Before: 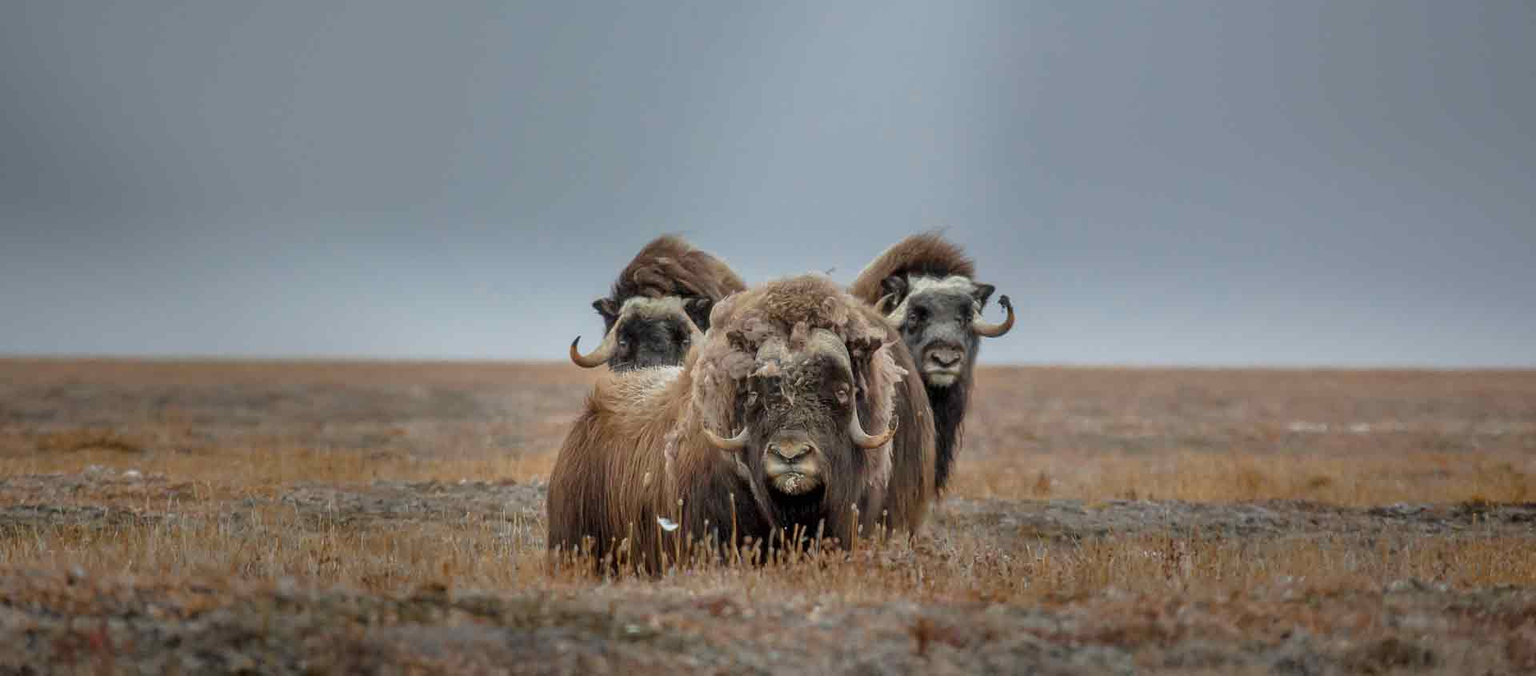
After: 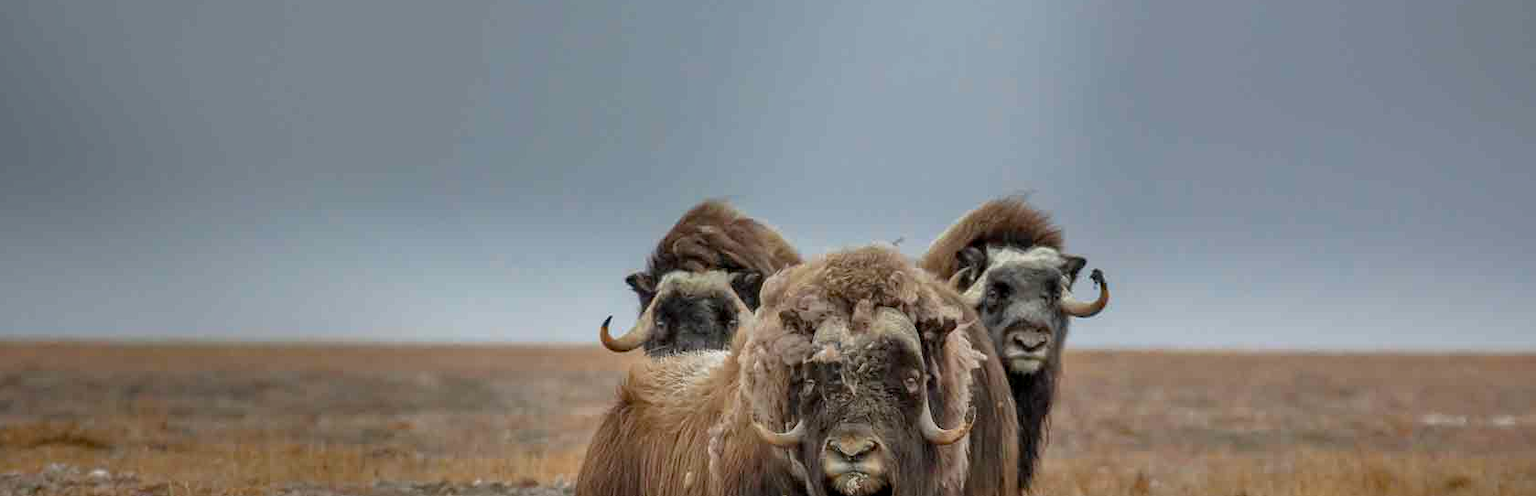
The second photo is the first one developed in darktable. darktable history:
haze removal: compatibility mode true, adaptive false
crop: left 2.988%, top 8.908%, right 9.609%, bottom 26.84%
